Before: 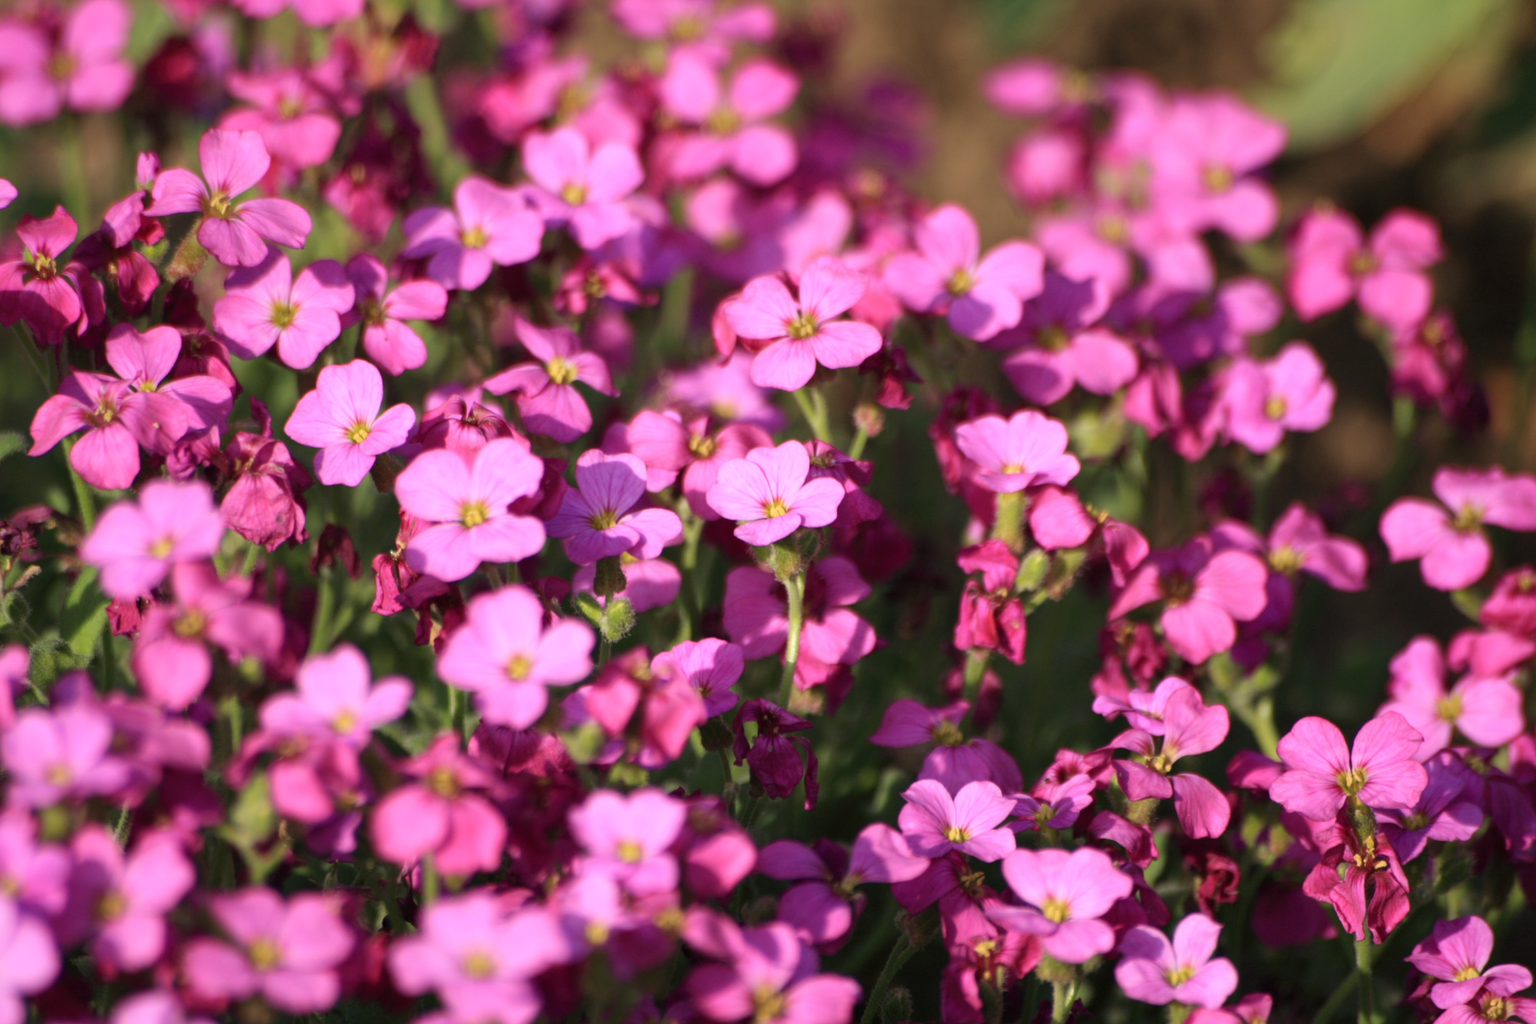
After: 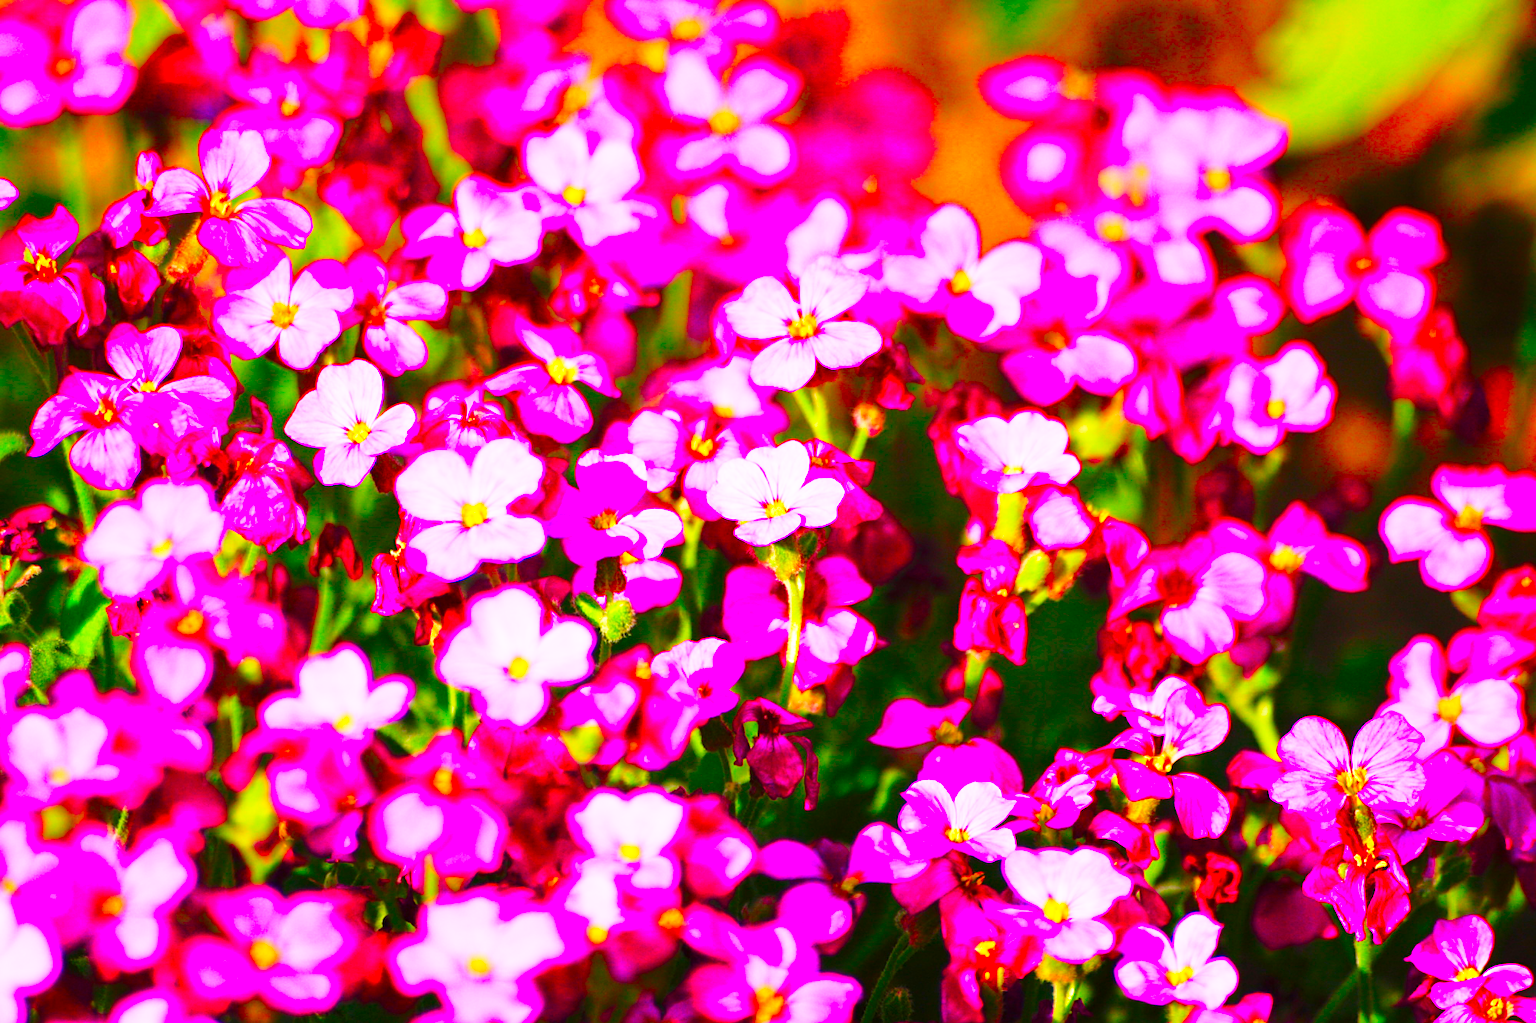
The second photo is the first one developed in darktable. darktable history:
sharpen: on, module defaults
color correction: saturation 3
base curve: curves: ch0 [(0, 0) (0.026, 0.03) (0.109, 0.232) (0.351, 0.748) (0.669, 0.968) (1, 1)], preserve colors none
exposure: exposure 0.2 EV, compensate highlight preservation false
